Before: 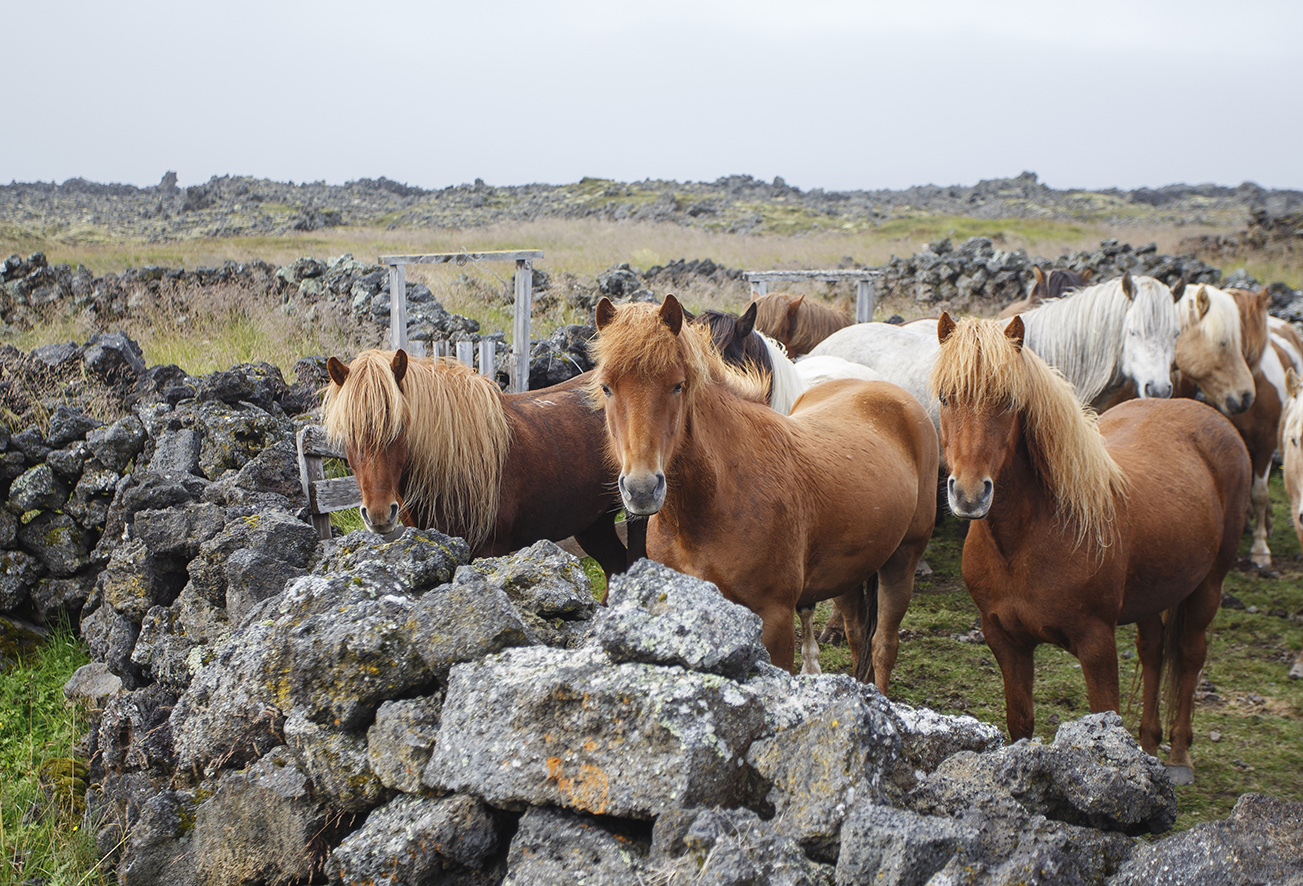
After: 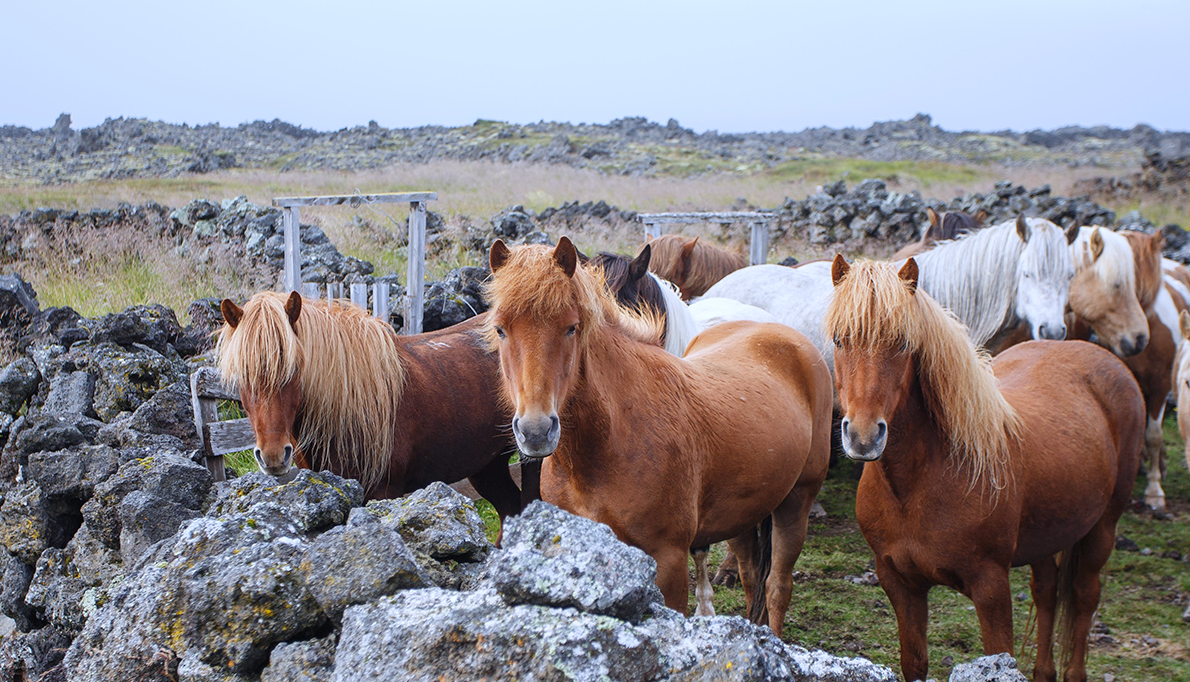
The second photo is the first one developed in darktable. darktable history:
crop: left 8.155%, top 6.611%, bottom 15.385%
white balance: red 0.967, blue 1.119, emerald 0.756
